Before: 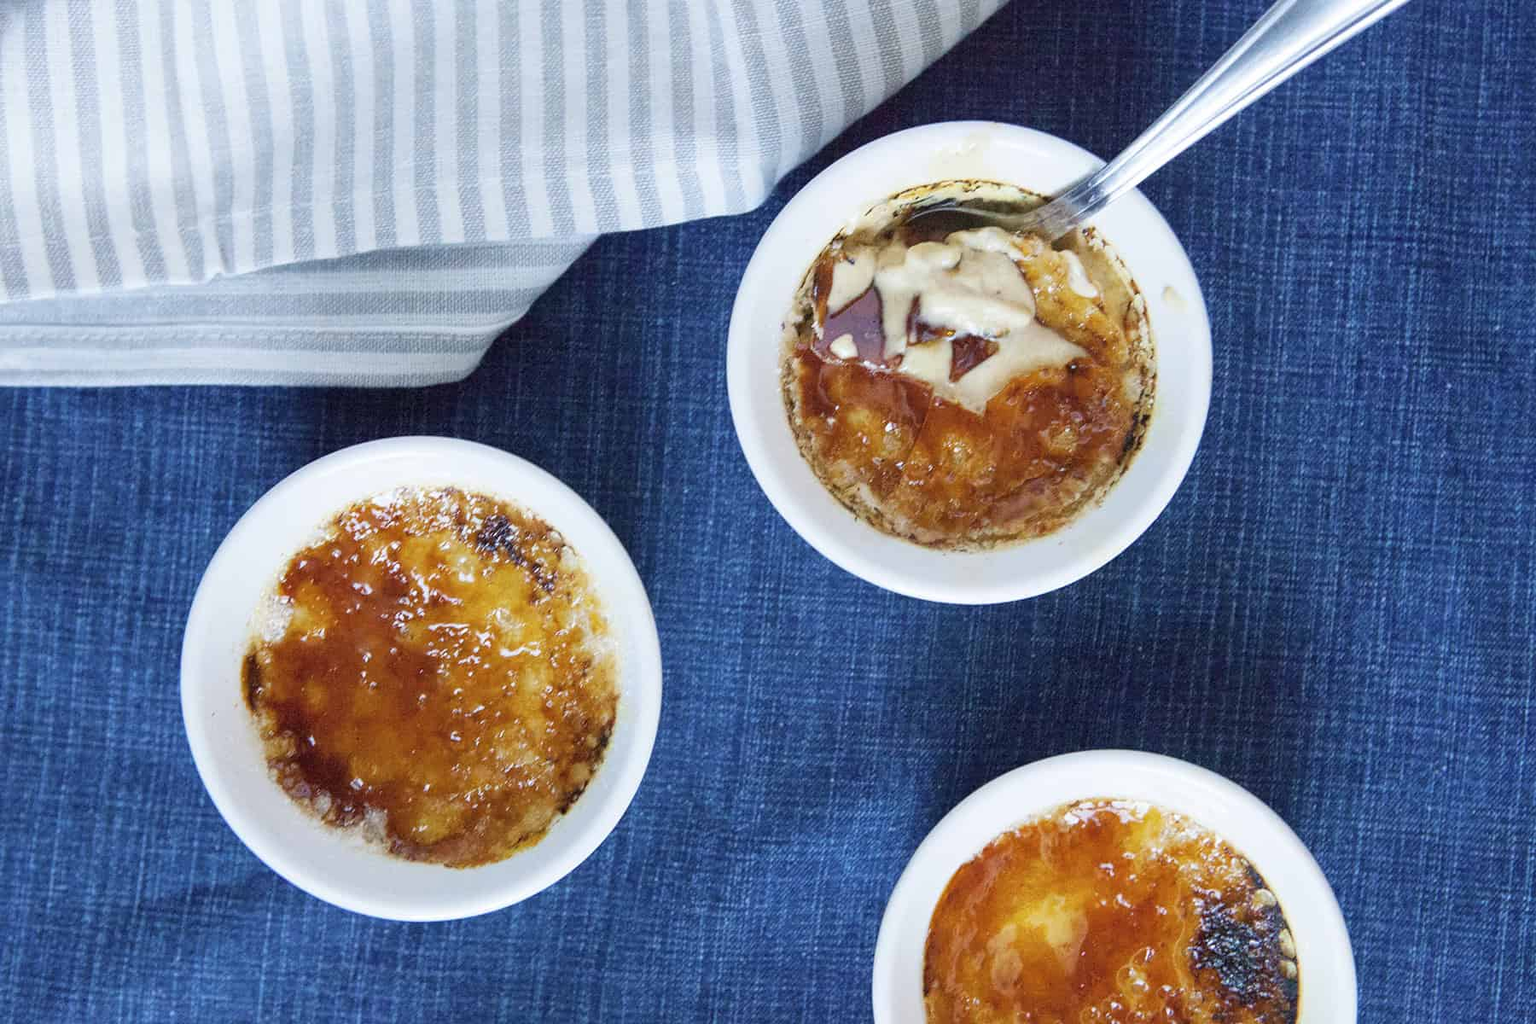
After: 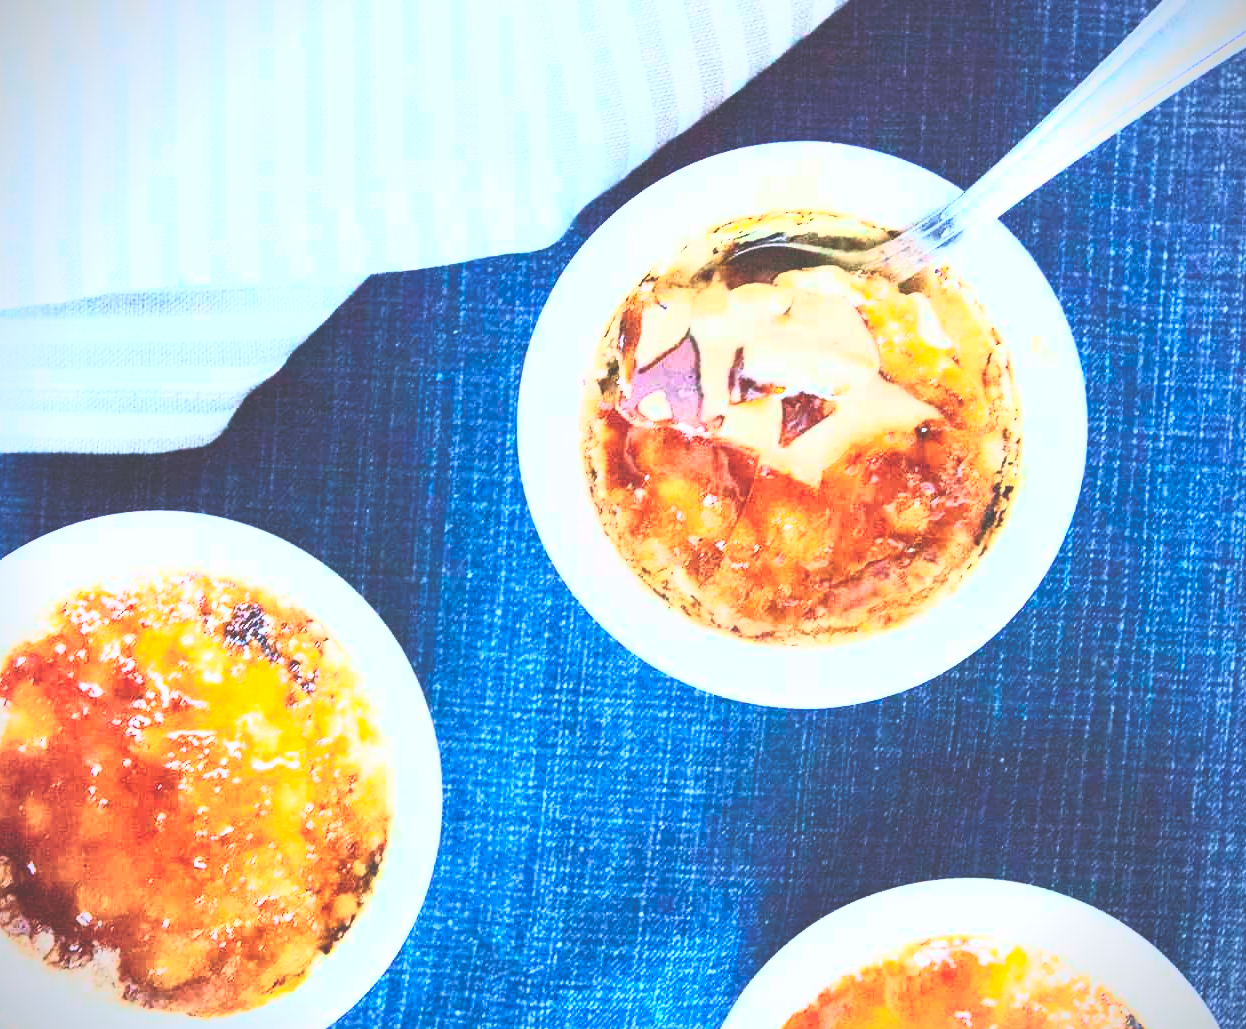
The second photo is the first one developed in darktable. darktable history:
crop: left 18.593%, right 12.144%, bottom 14.204%
filmic rgb: black relative exposure -7.65 EV, white relative exposure 4.56 EV, threshold 2.98 EV, hardness 3.61, enable highlight reconstruction true
exposure: black level correction -0.043, exposure 0.063 EV, compensate highlight preservation false
vignetting: fall-off start 91.85%, brightness -0.575
contrast brightness saturation: contrast 0.987, brightness 0.985, saturation 0.99
